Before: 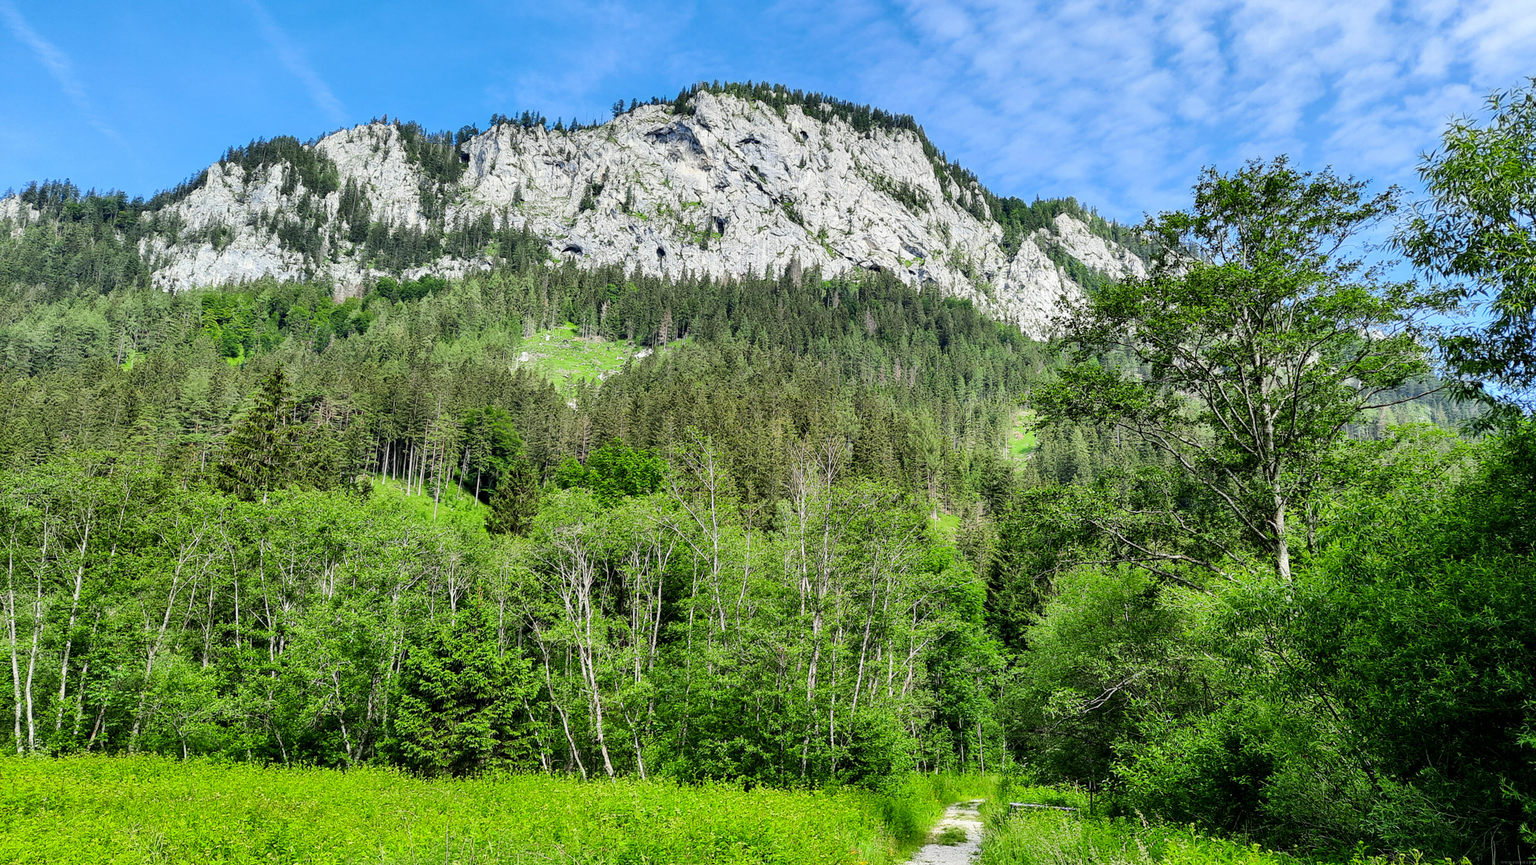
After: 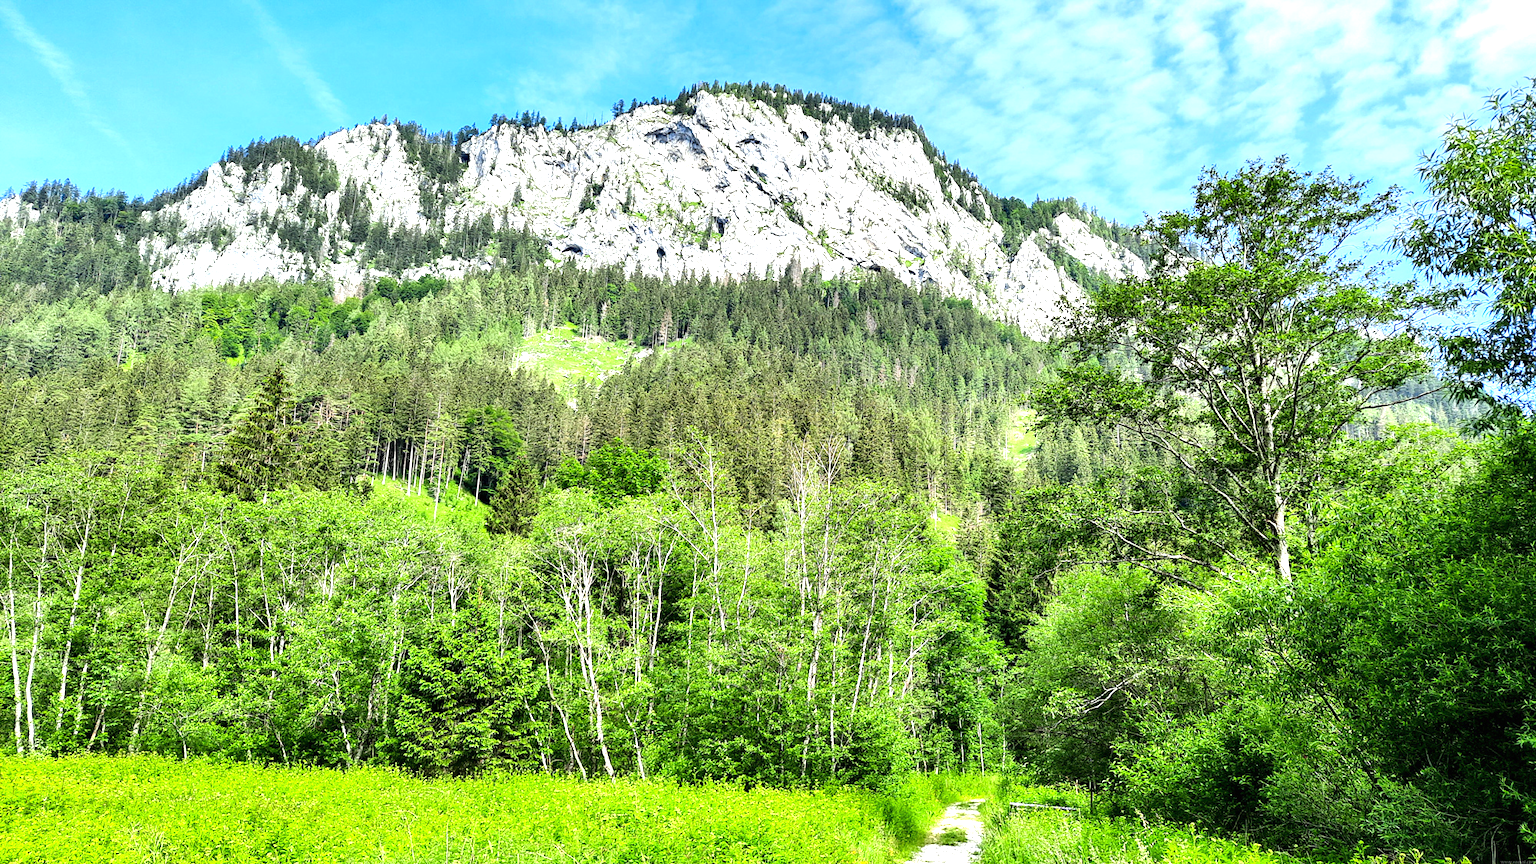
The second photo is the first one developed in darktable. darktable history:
exposure: black level correction 0, exposure 1.019 EV, compensate highlight preservation false
